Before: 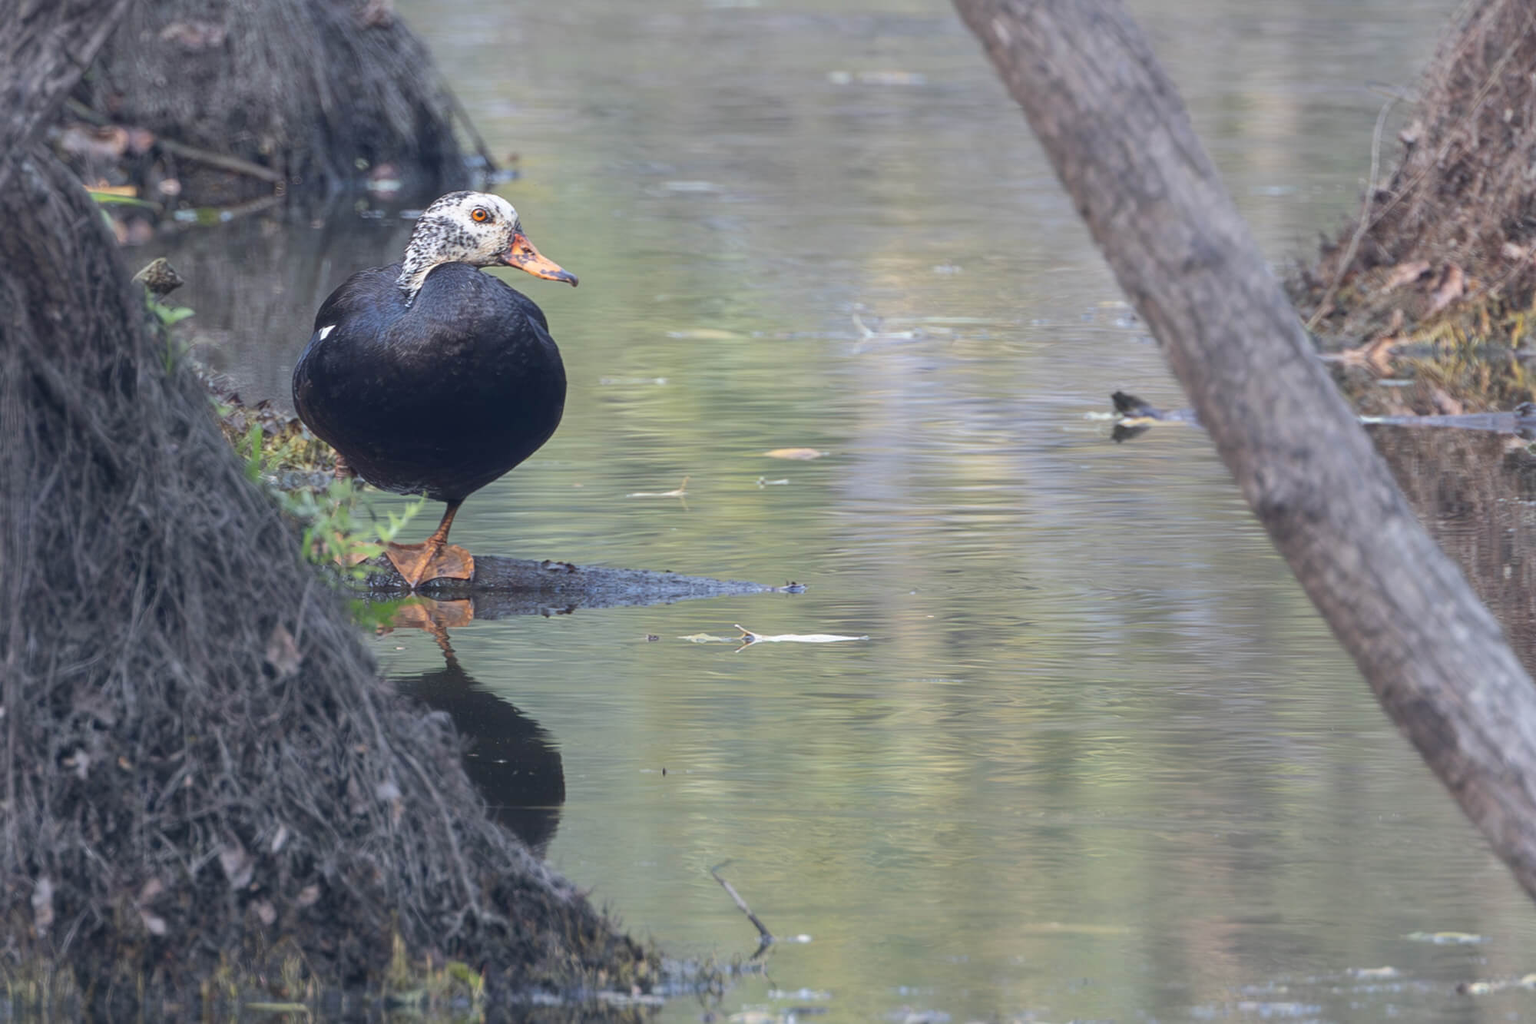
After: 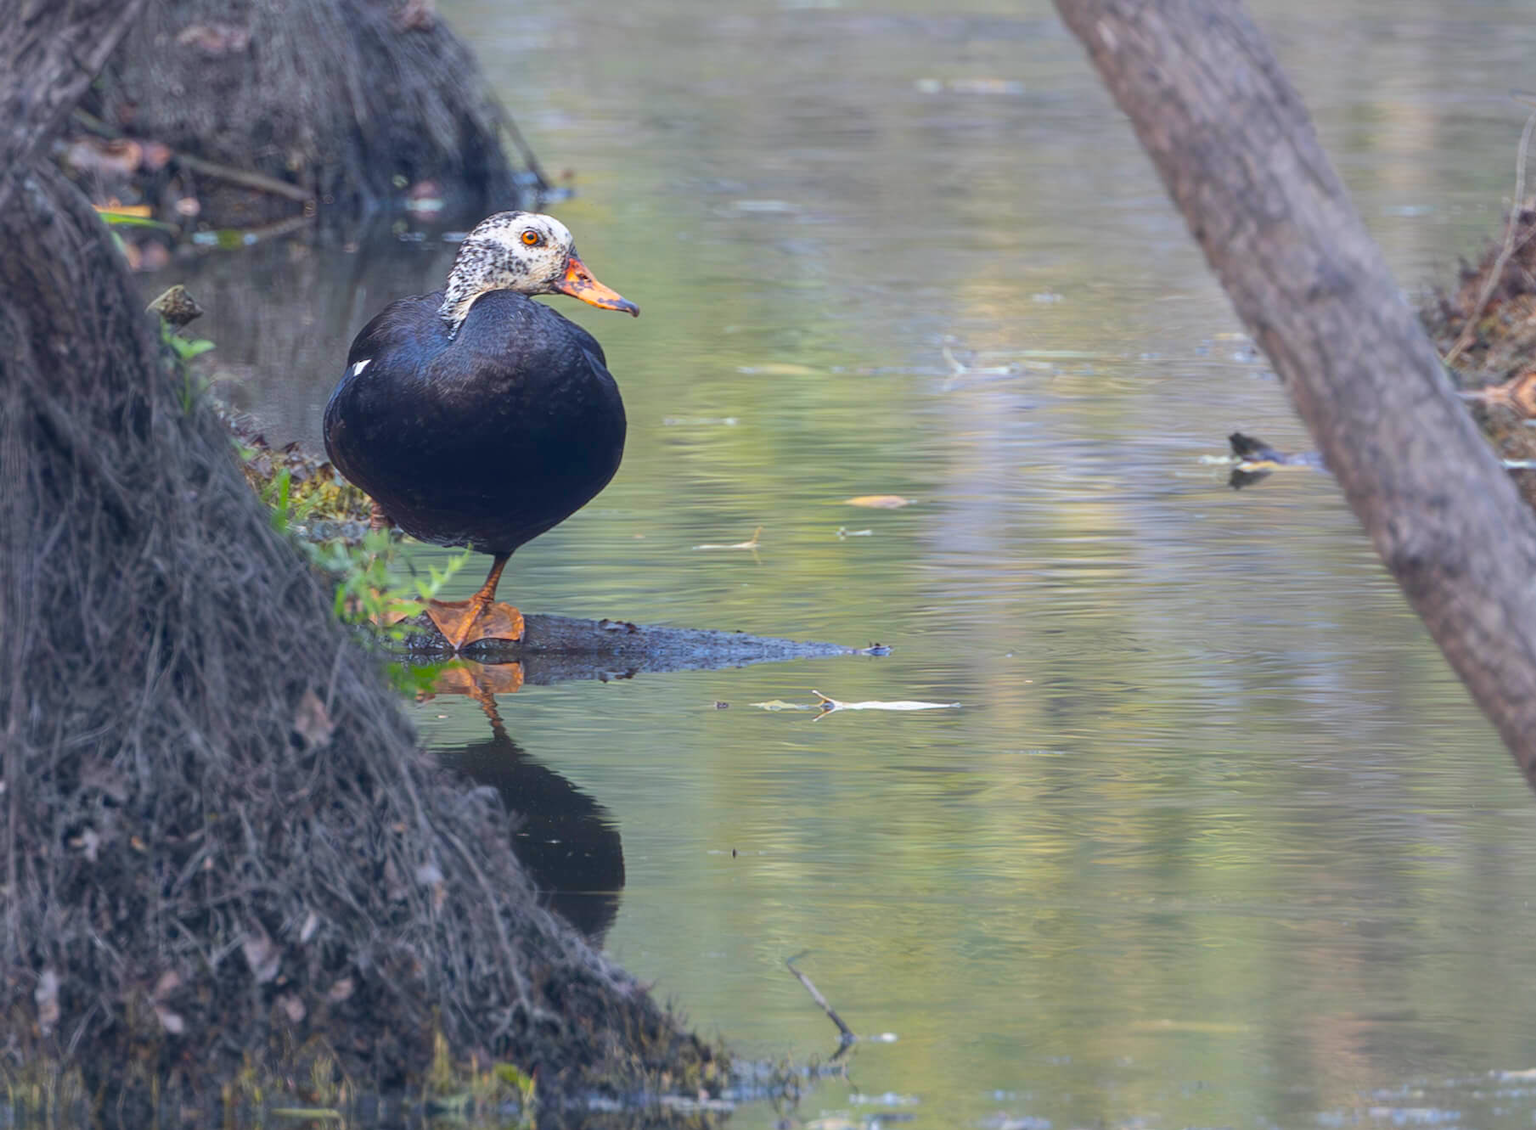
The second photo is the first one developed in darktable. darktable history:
crop: right 9.509%, bottom 0.031%
color balance rgb: linear chroma grading › global chroma 15%, perceptual saturation grading › global saturation 30%
